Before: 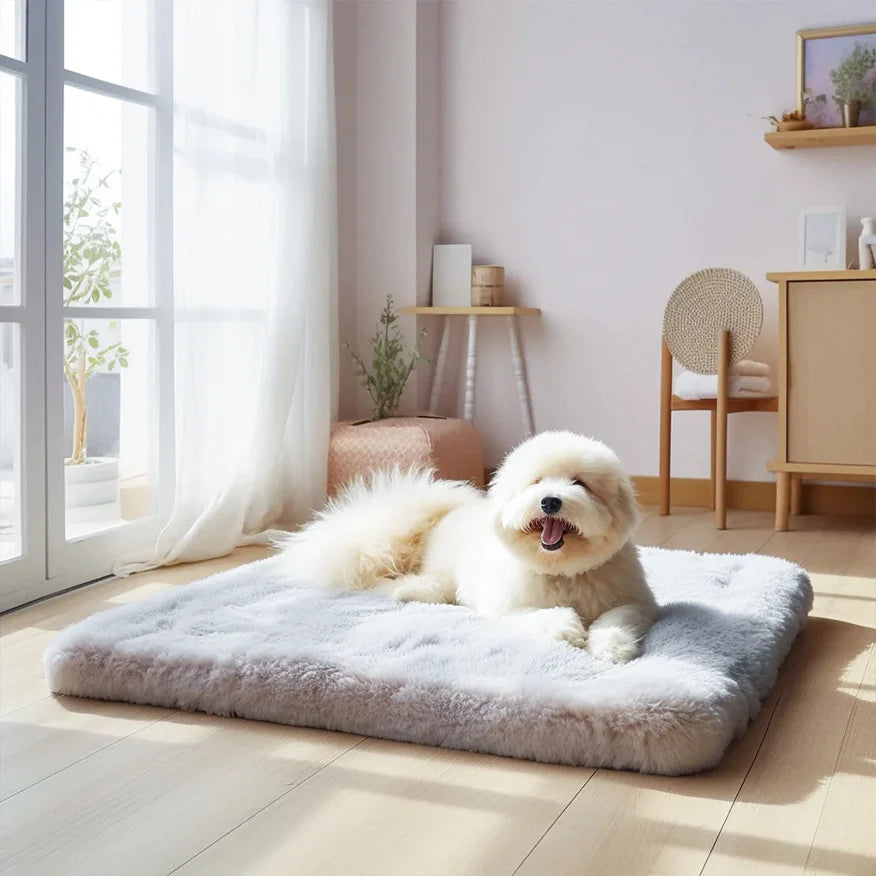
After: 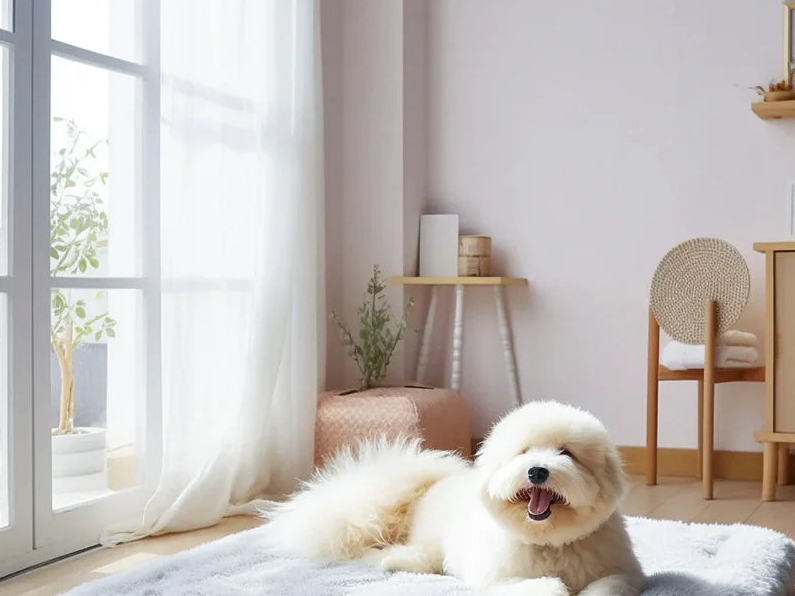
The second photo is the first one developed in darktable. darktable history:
crop: left 1.558%, top 3.464%, right 7.677%, bottom 28.442%
